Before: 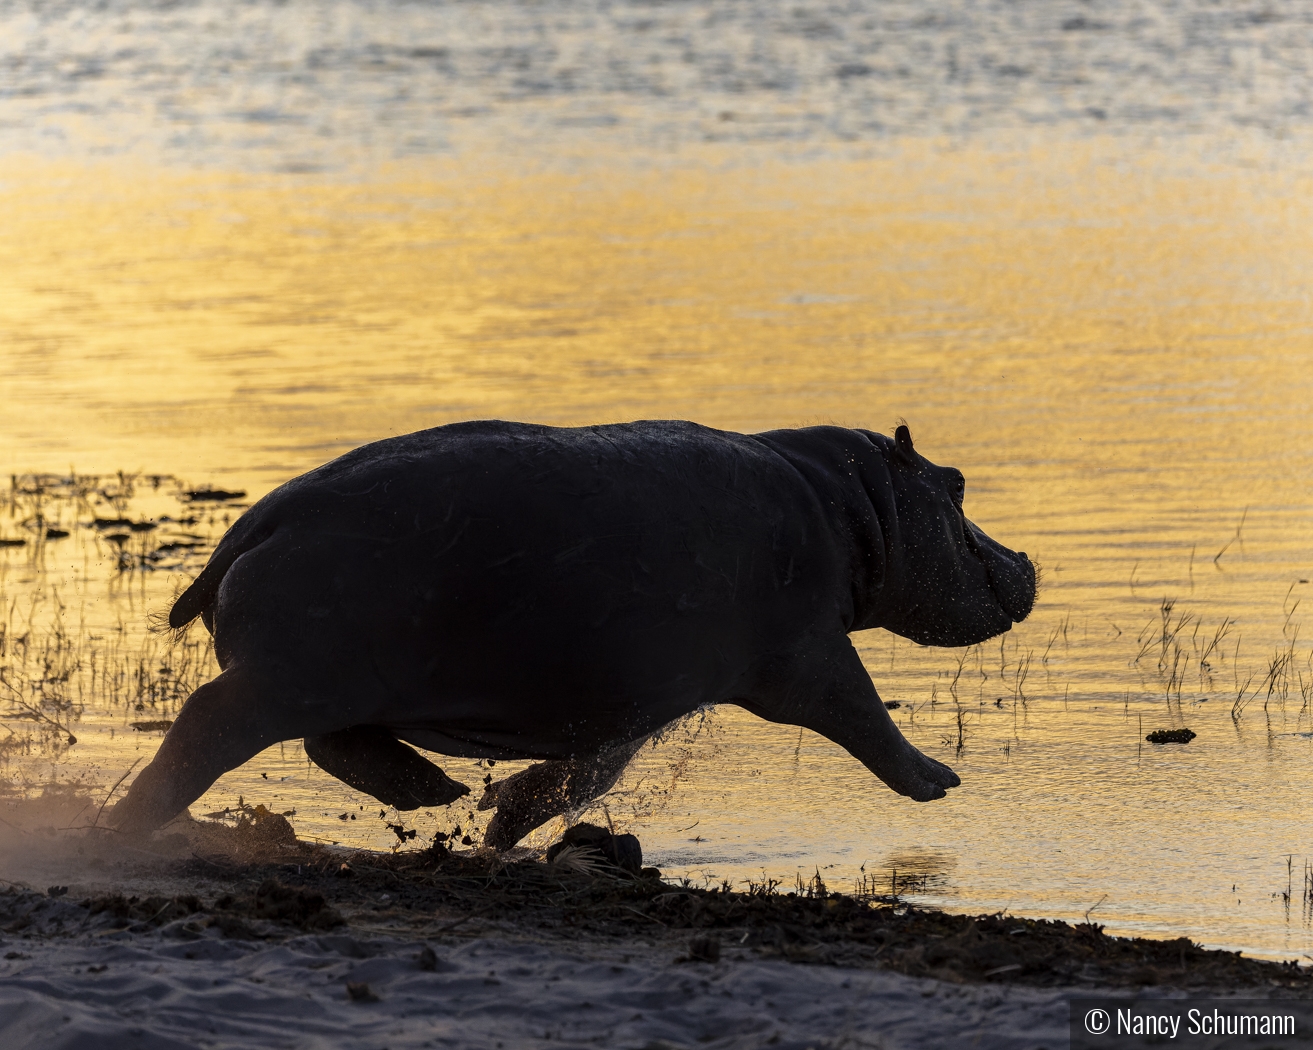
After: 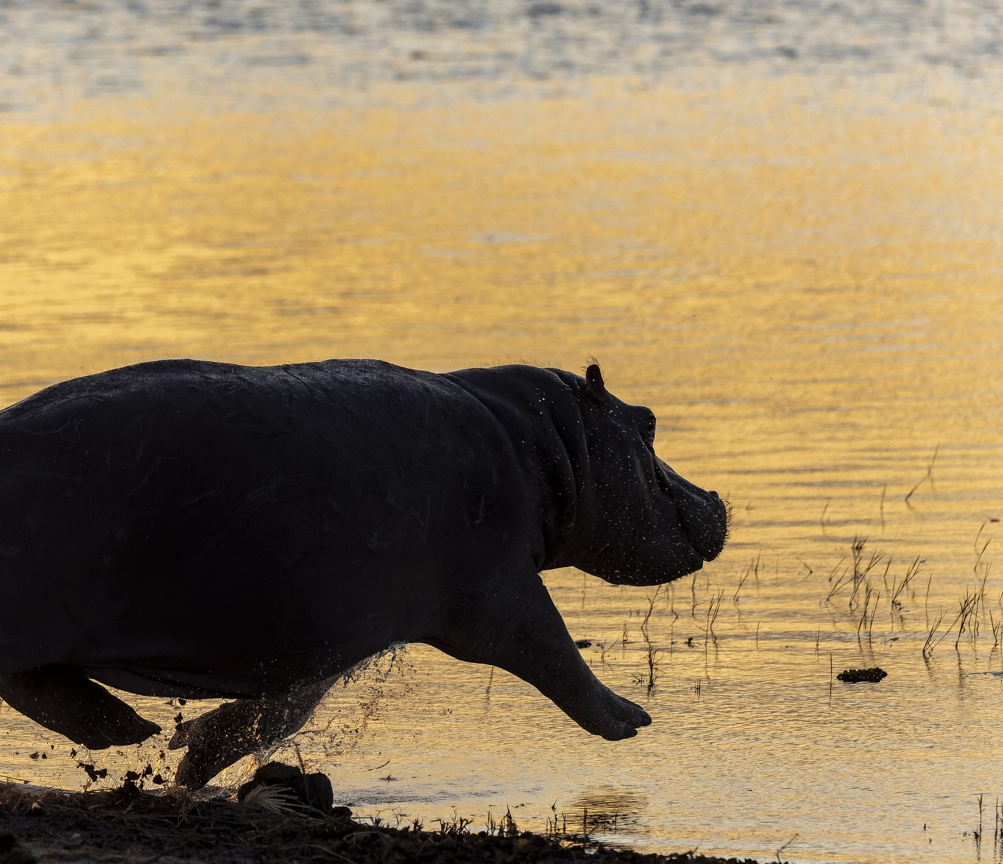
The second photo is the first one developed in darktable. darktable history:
exposure: exposure -0.02 EV, compensate highlight preservation false
crop: left 23.547%, top 5.855%, bottom 11.766%
